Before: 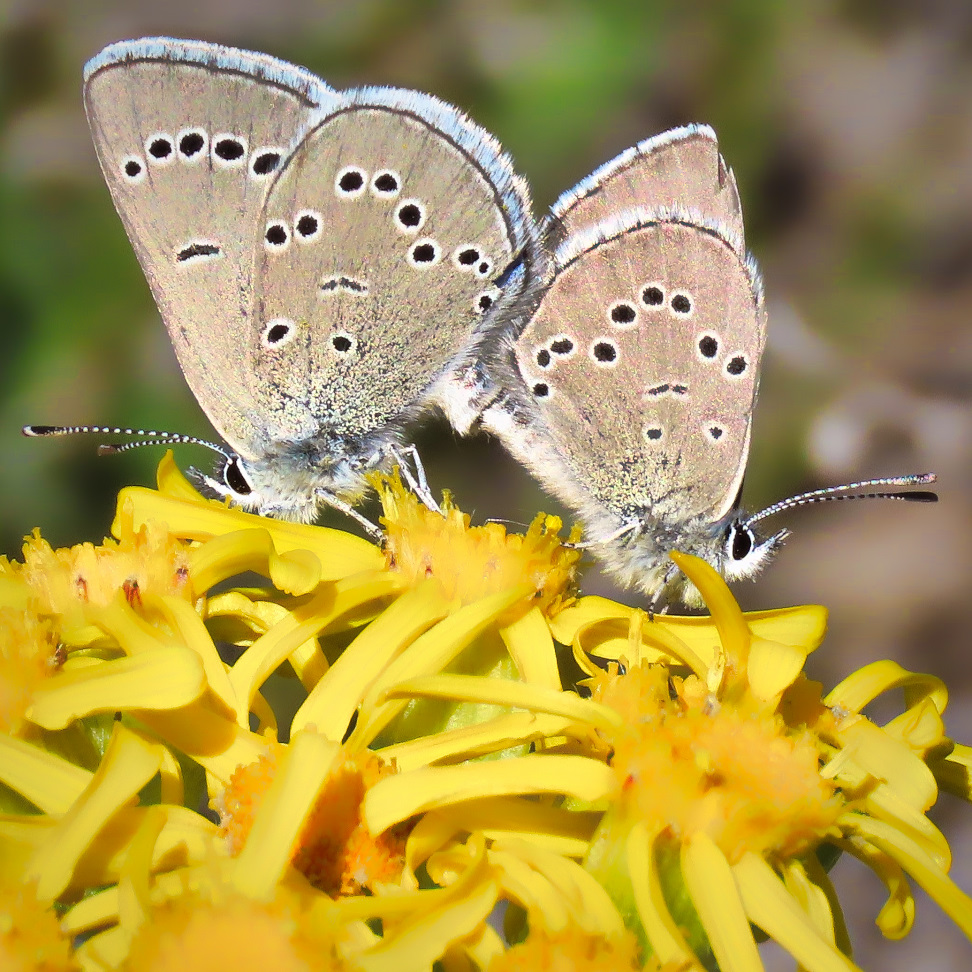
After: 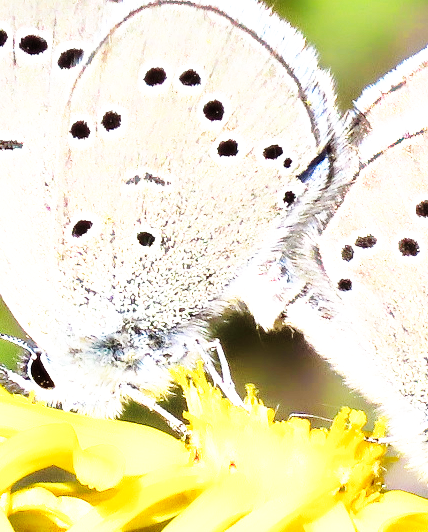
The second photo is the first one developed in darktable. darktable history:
base curve: curves: ch0 [(0, 0) (0.007, 0.004) (0.027, 0.03) (0.046, 0.07) (0.207, 0.54) (0.442, 0.872) (0.673, 0.972) (1, 1)], preserve colors none
exposure: exposure 0.3 EV, compensate highlight preservation false
color balance: input saturation 99%
crop: left 20.248%, top 10.86%, right 35.675%, bottom 34.321%
tone equalizer: -8 EV -0.417 EV, -7 EV -0.389 EV, -6 EV -0.333 EV, -5 EV -0.222 EV, -3 EV 0.222 EV, -2 EV 0.333 EV, -1 EV 0.389 EV, +0 EV 0.417 EV, edges refinement/feathering 500, mask exposure compensation -1.57 EV, preserve details no
white balance: red 1, blue 1
